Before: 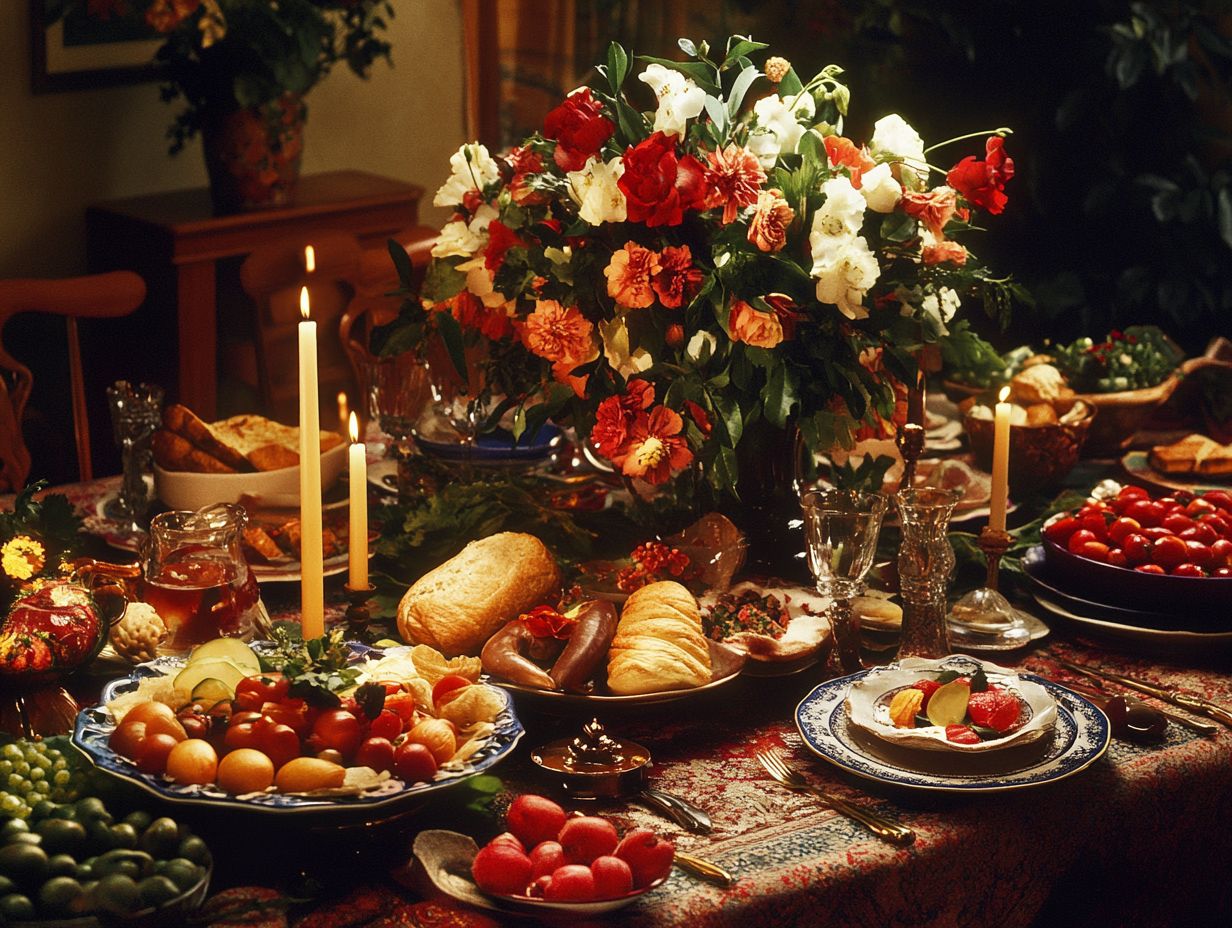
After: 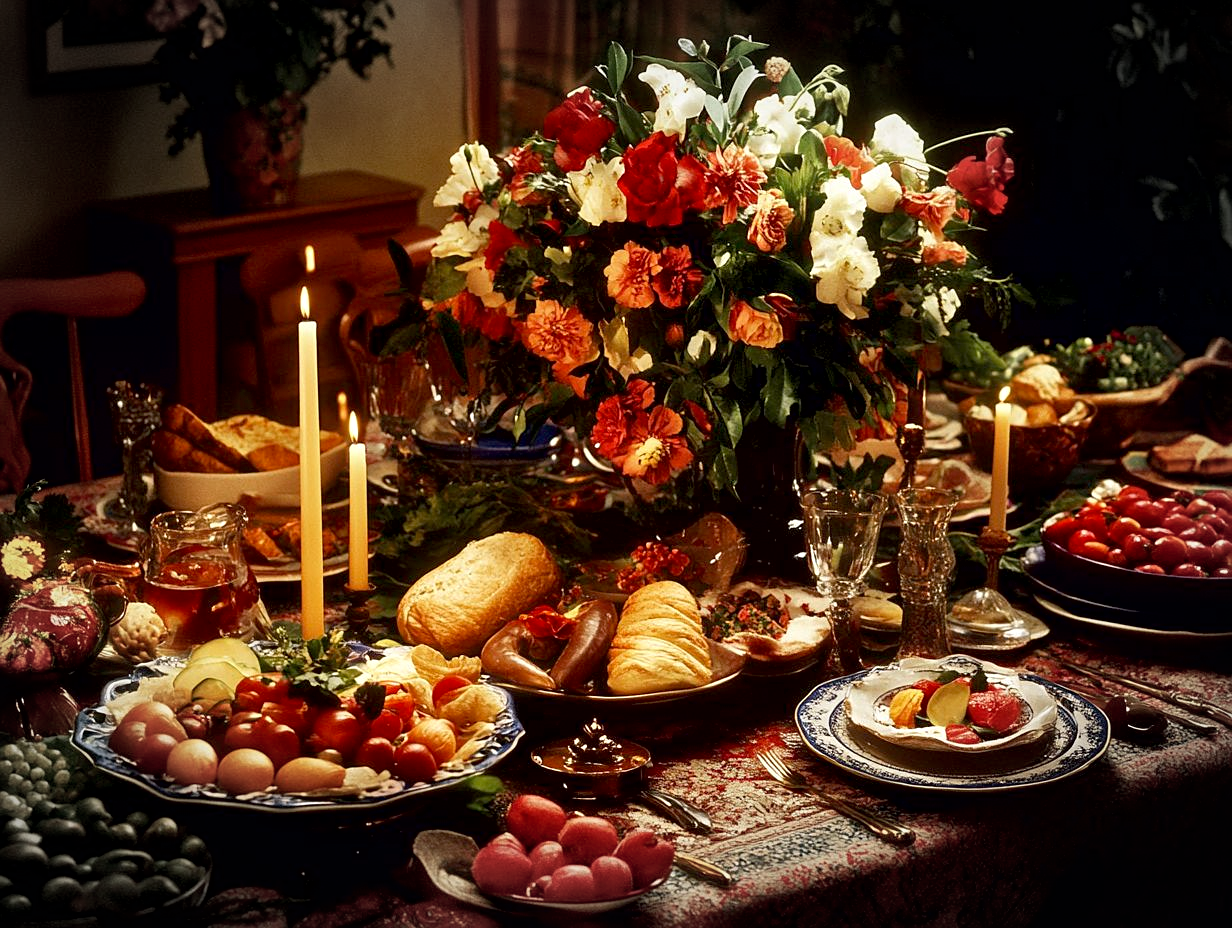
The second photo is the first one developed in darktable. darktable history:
exposure: black level correction 0.007, exposure 0.093 EV, compensate highlight preservation false
sharpen: amount 0.2
vignetting: fall-off start 79.43%, saturation -0.649, width/height ratio 1.327, unbound false
local contrast: mode bilateral grid, contrast 20, coarseness 50, detail 120%, midtone range 0.2
